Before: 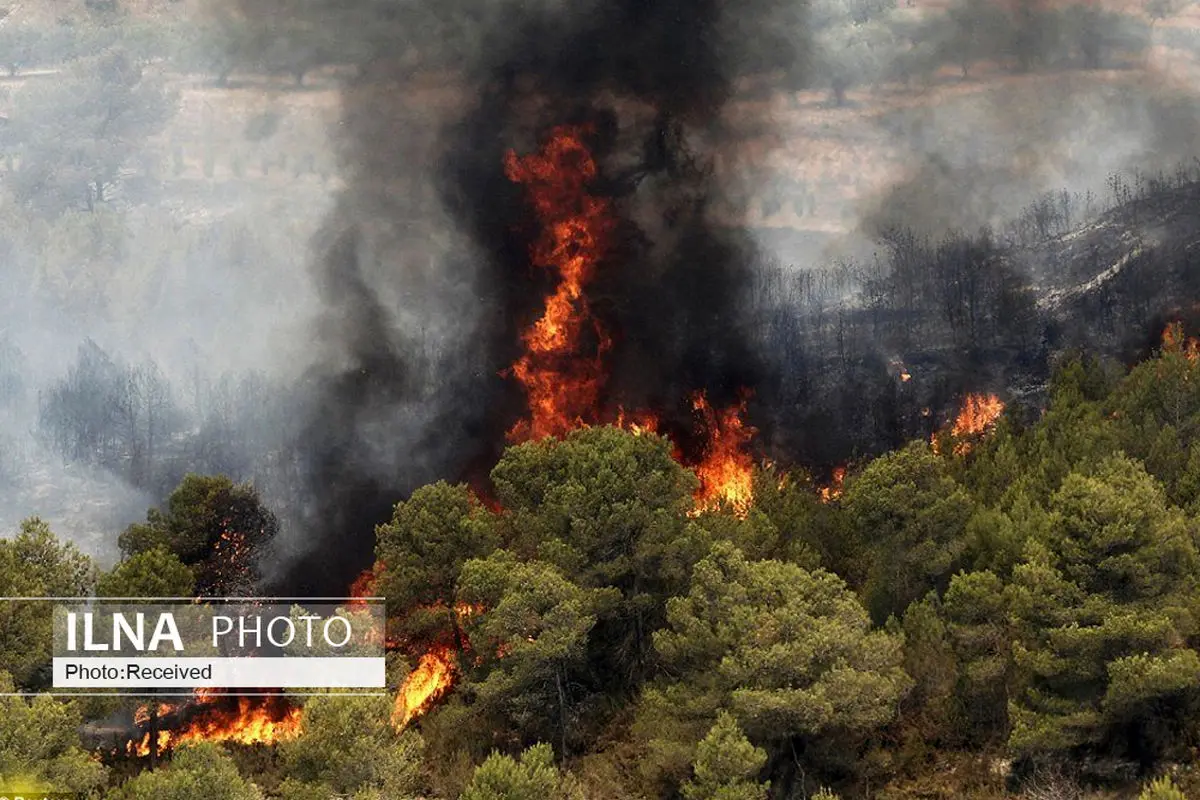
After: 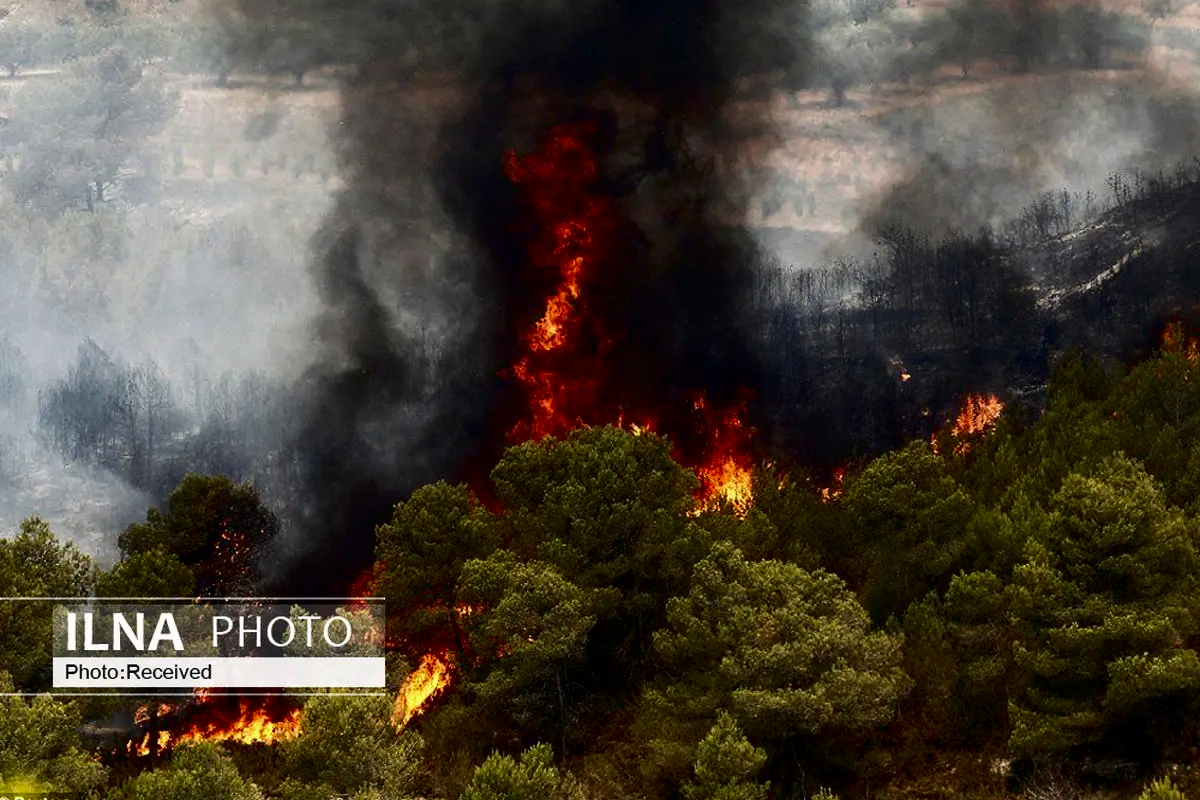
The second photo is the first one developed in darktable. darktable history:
contrast brightness saturation: contrast 0.19, brightness -0.24, saturation 0.11
